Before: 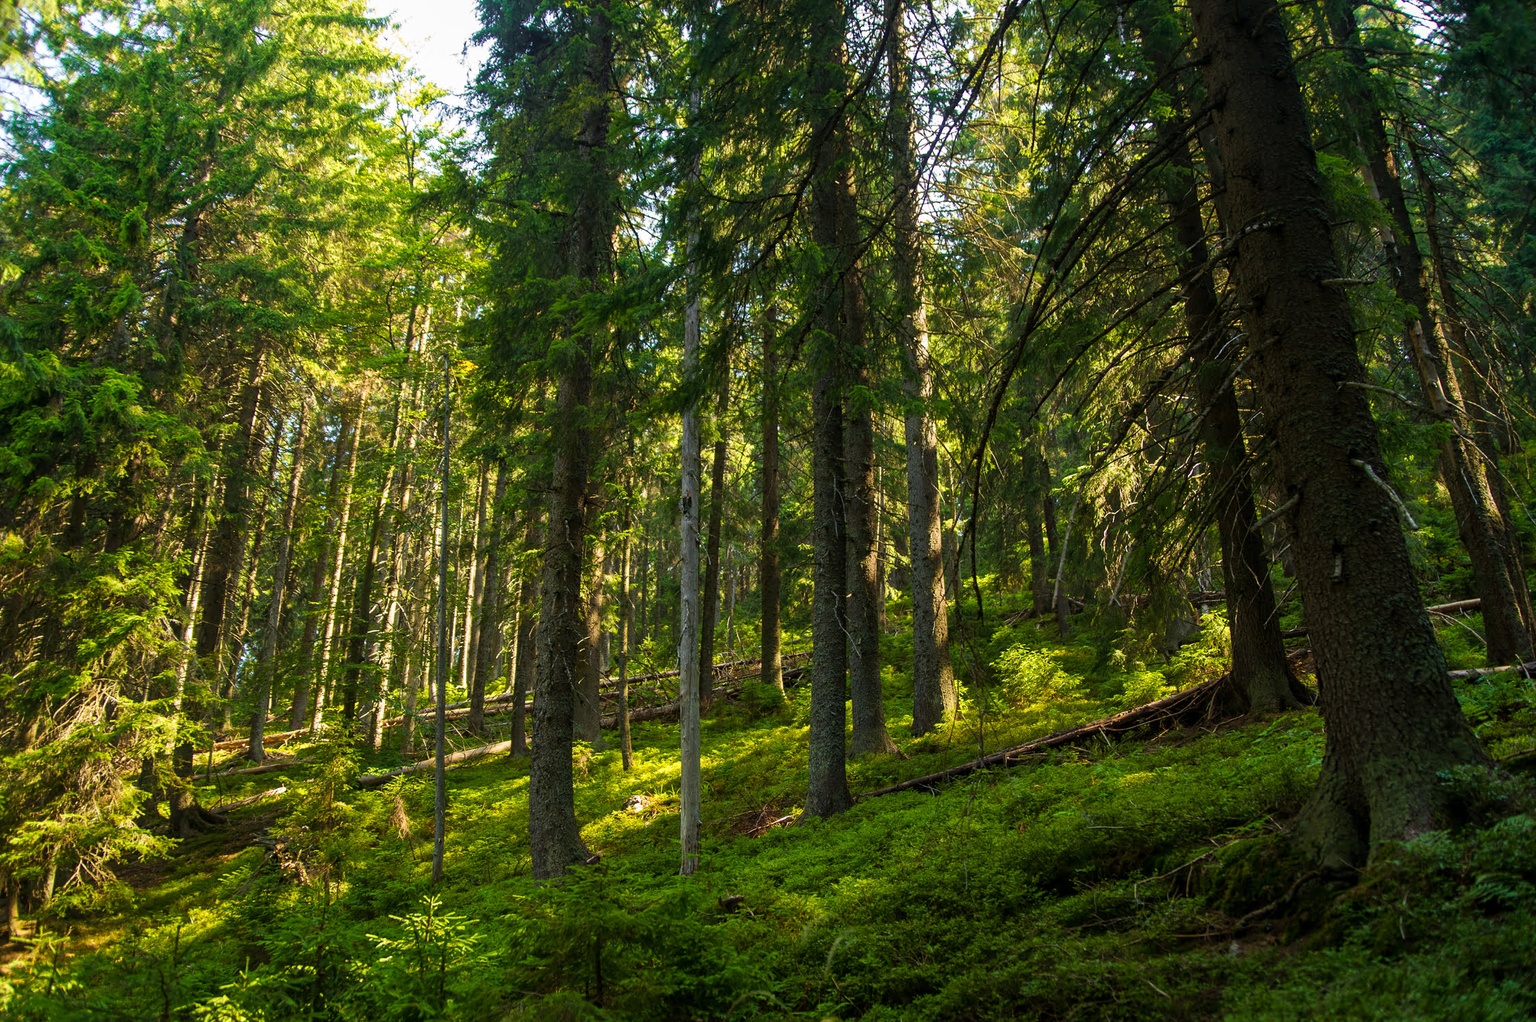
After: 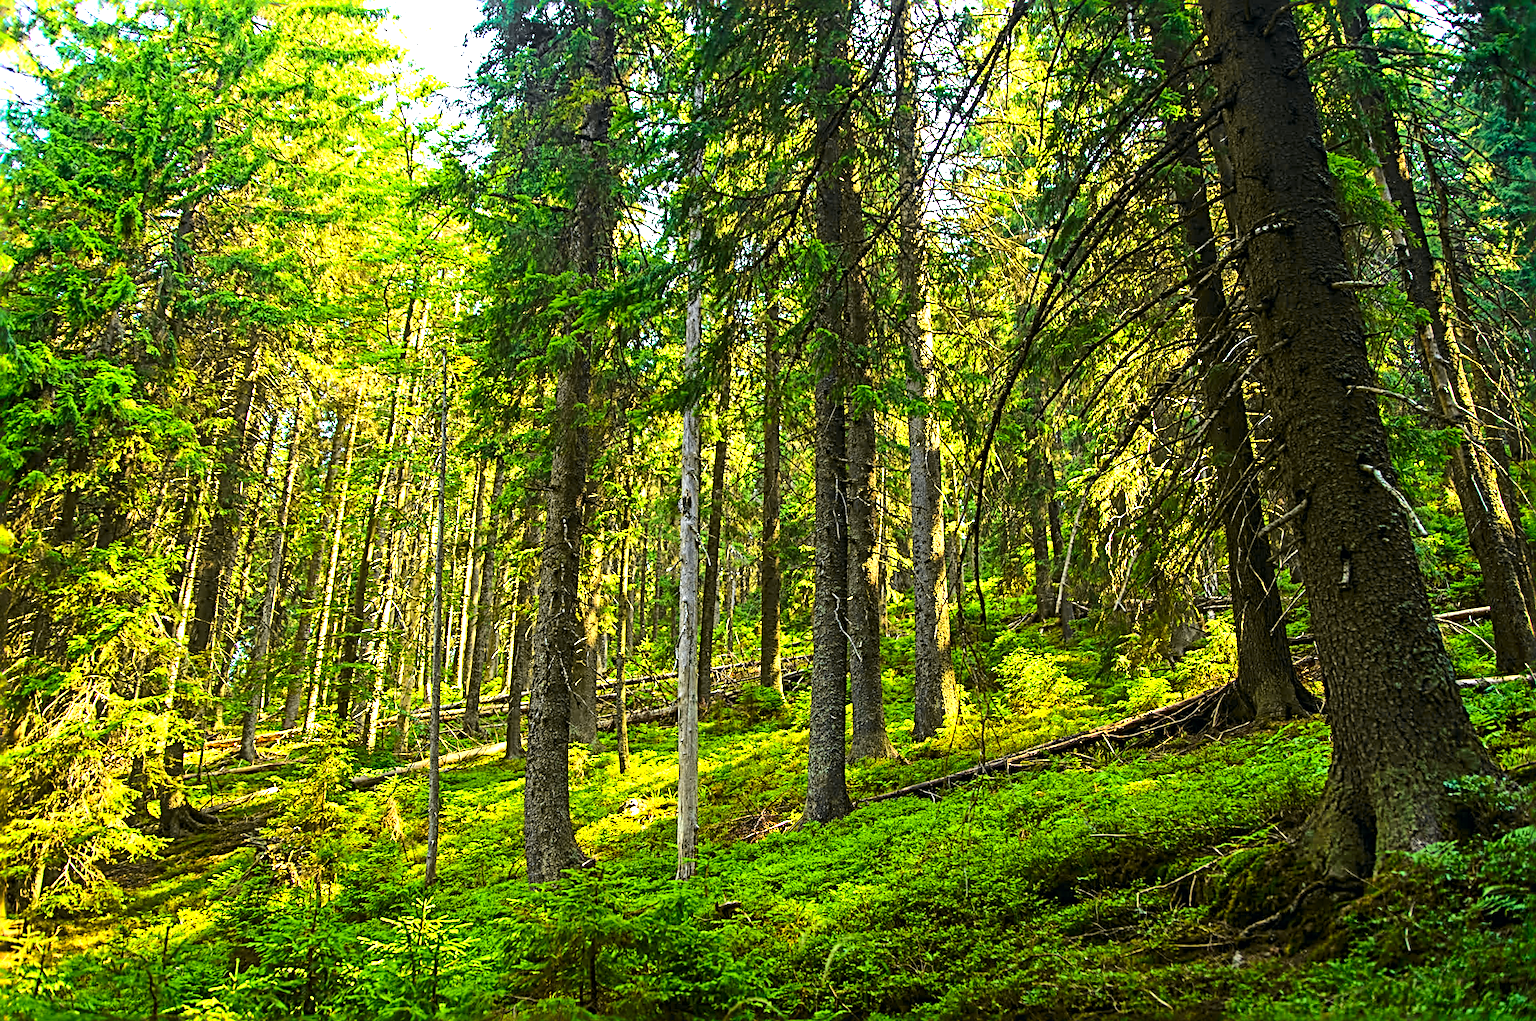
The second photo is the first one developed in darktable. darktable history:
tone curve: curves: ch0 [(0, 0) (0.071, 0.06) (0.253, 0.242) (0.437, 0.498) (0.55, 0.644) (0.657, 0.749) (0.823, 0.876) (1, 0.99)]; ch1 [(0, 0) (0.346, 0.307) (0.408, 0.369) (0.453, 0.457) (0.476, 0.489) (0.502, 0.493) (0.521, 0.515) (0.537, 0.531) (0.612, 0.641) (0.676, 0.728) (1, 1)]; ch2 [(0, 0) (0.346, 0.34) (0.434, 0.46) (0.485, 0.494) (0.5, 0.494) (0.511, 0.504) (0.537, 0.551) (0.579, 0.599) (0.625, 0.686) (1, 1)], color space Lab, independent channels, preserve colors none
crop and rotate: angle -0.5°
exposure: black level correction 0, exposure 1.3 EV, compensate exposure bias true, compensate highlight preservation false
sharpen: radius 3.69, amount 0.928
